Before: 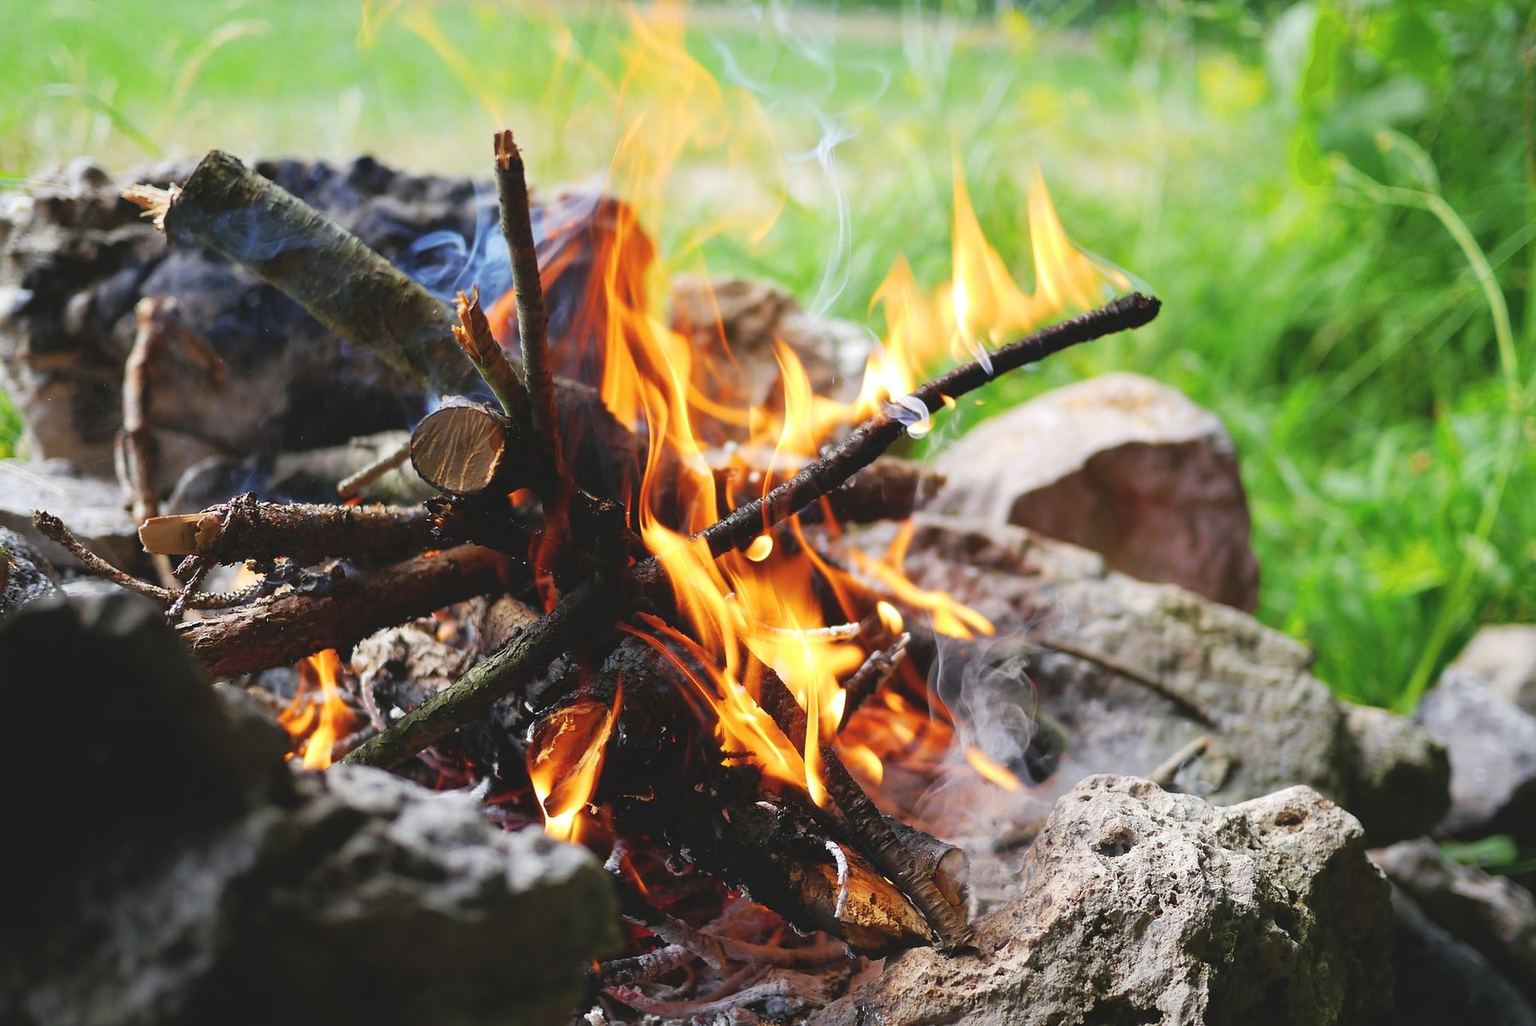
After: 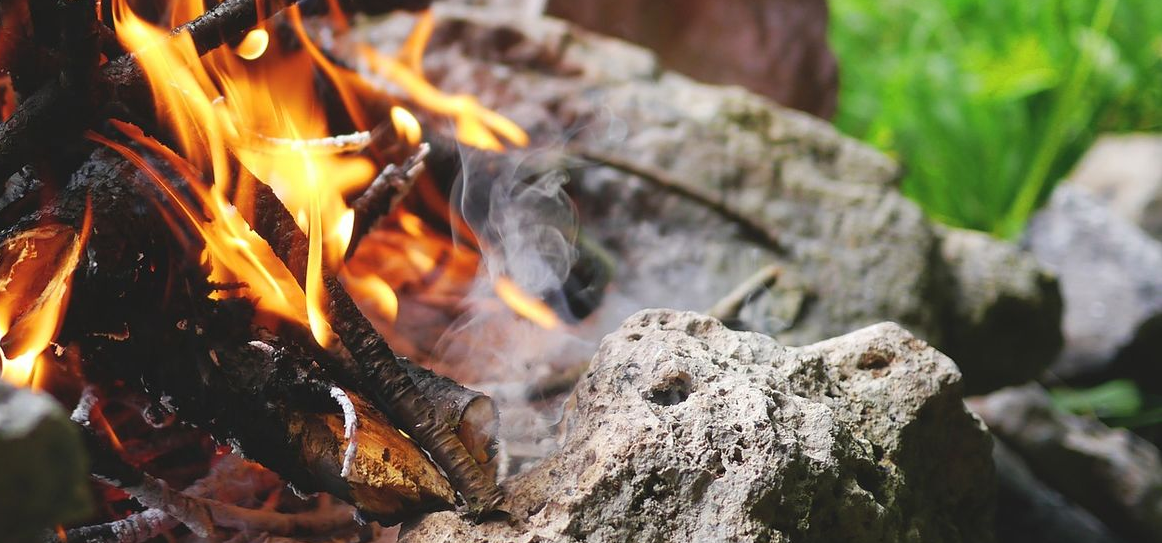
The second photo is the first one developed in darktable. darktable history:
crop and rotate: left 35.411%, top 49.86%, bottom 4.955%
